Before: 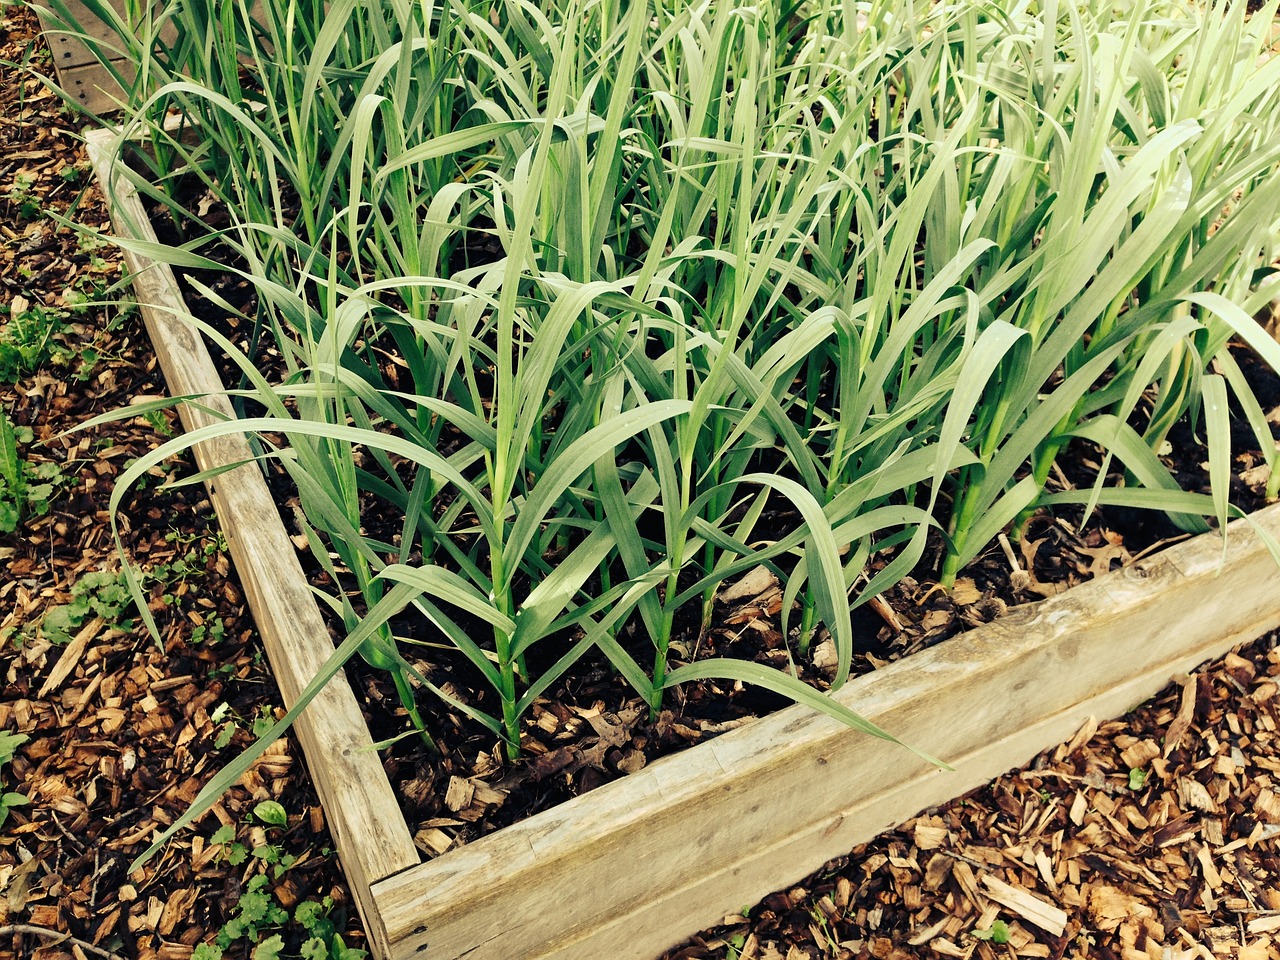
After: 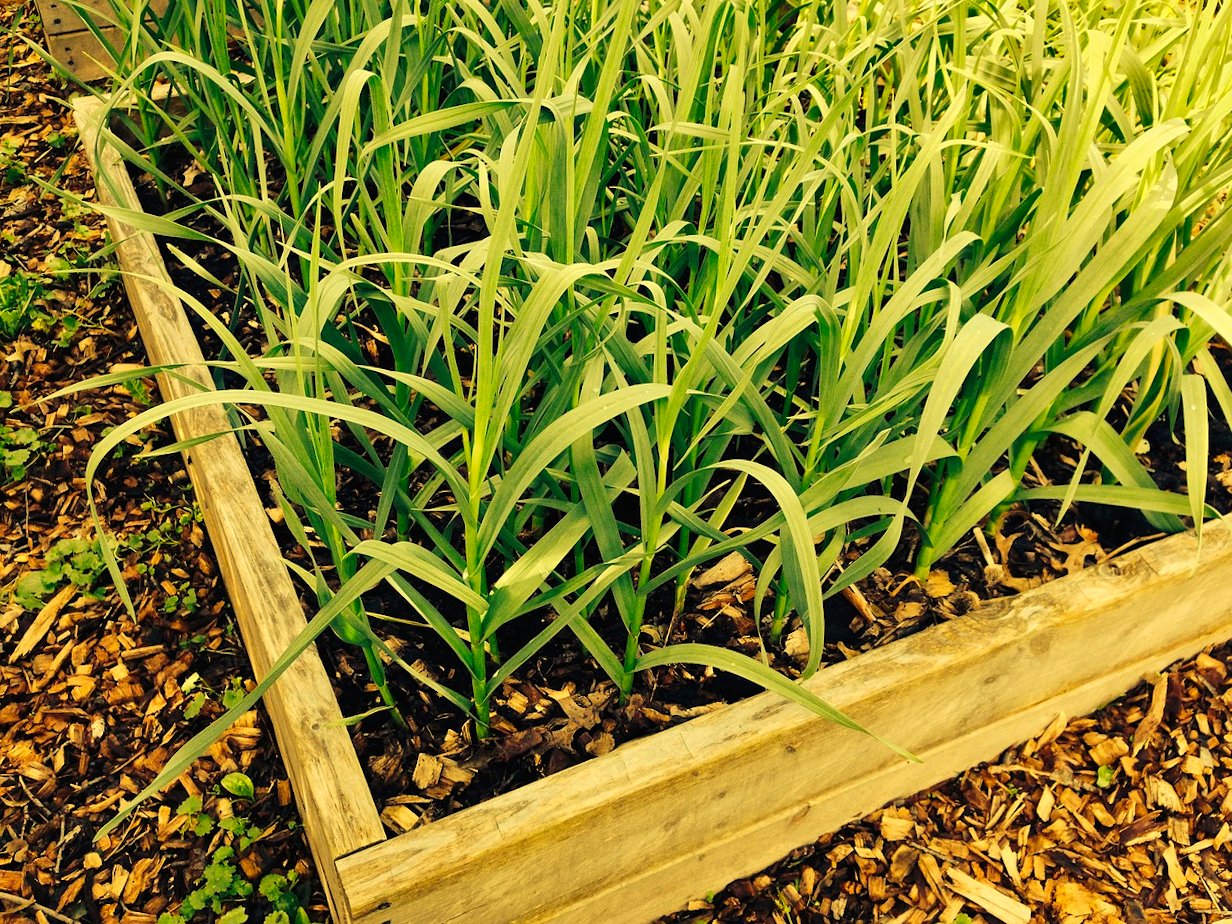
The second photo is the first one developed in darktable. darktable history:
color balance rgb: global vibrance 42.74%
white balance: red 1.08, blue 0.791
crop and rotate: angle -1.69°
shadows and highlights: soften with gaussian
